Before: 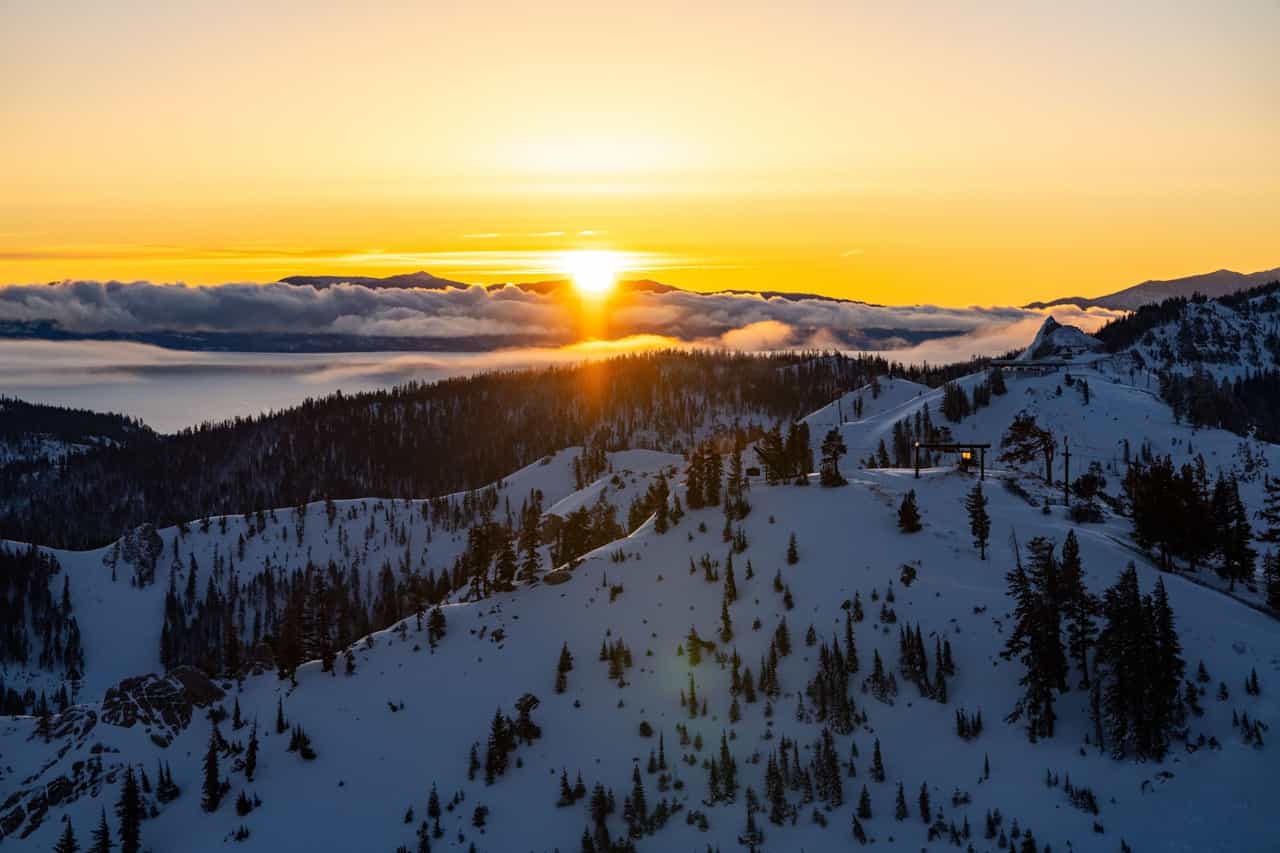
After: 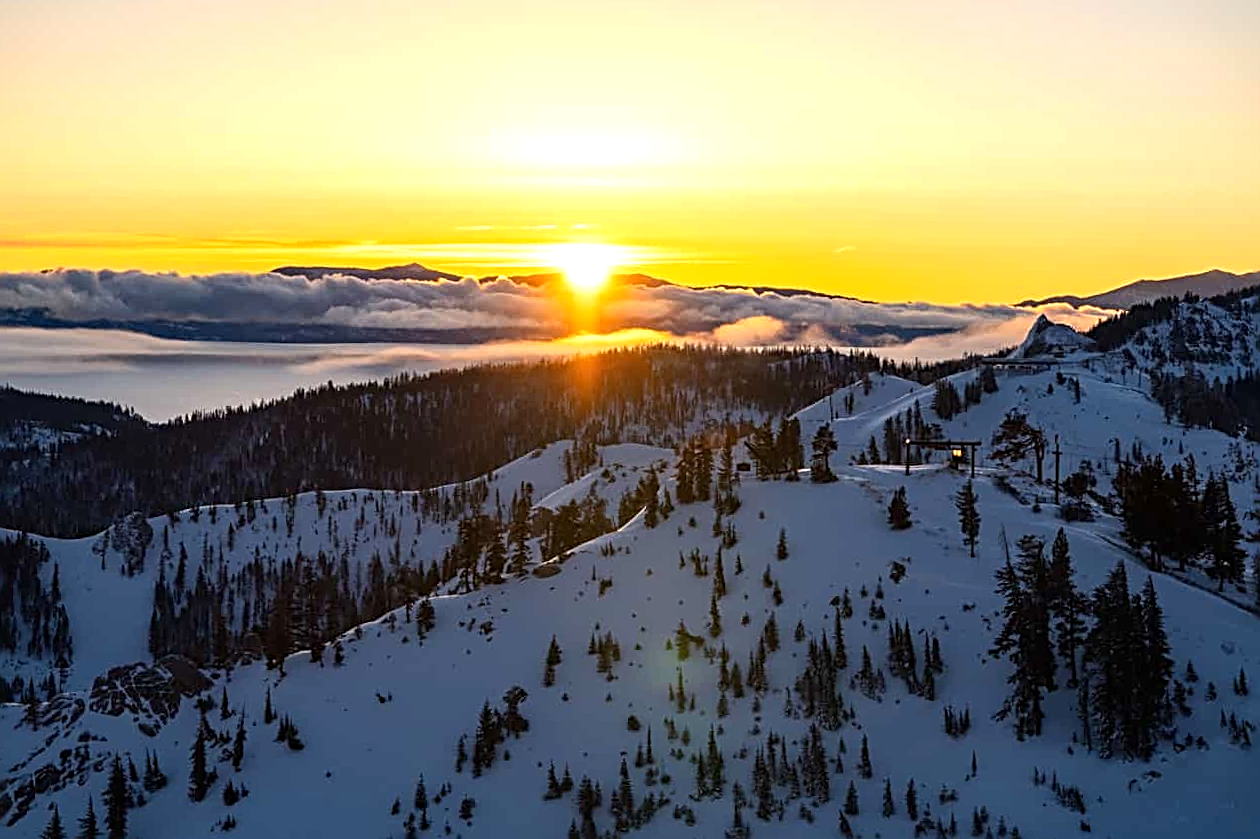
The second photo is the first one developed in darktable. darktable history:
exposure: exposure 0.375 EV, compensate highlight preservation false
crop and rotate: angle -0.6°
sharpen: radius 2.556, amount 0.633
